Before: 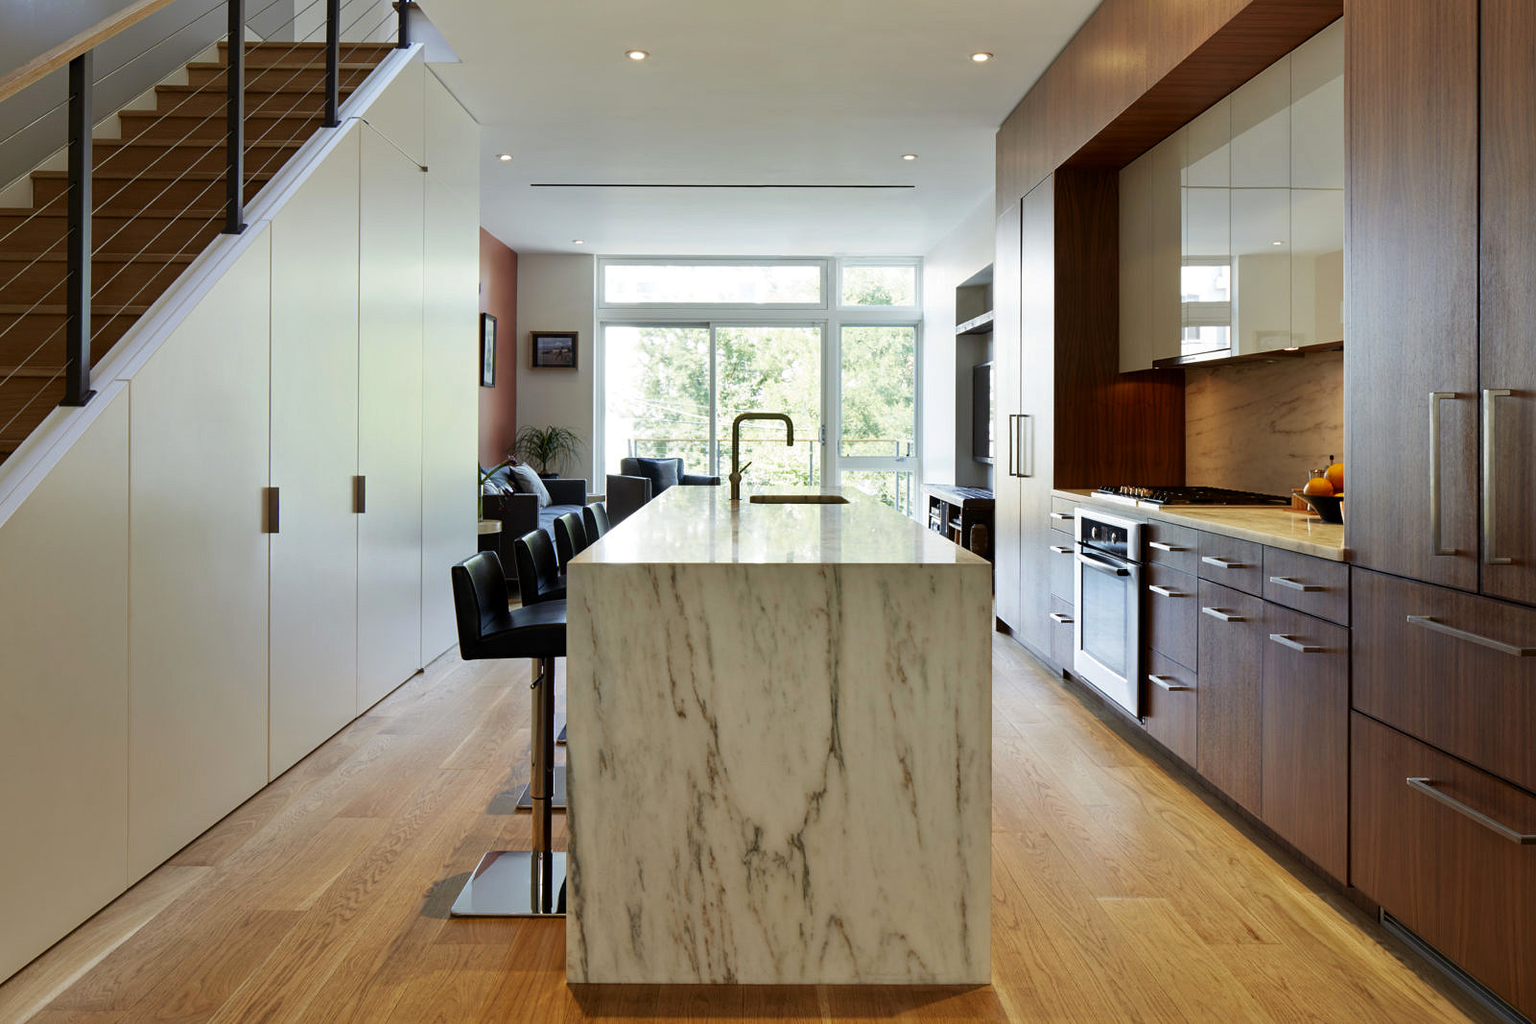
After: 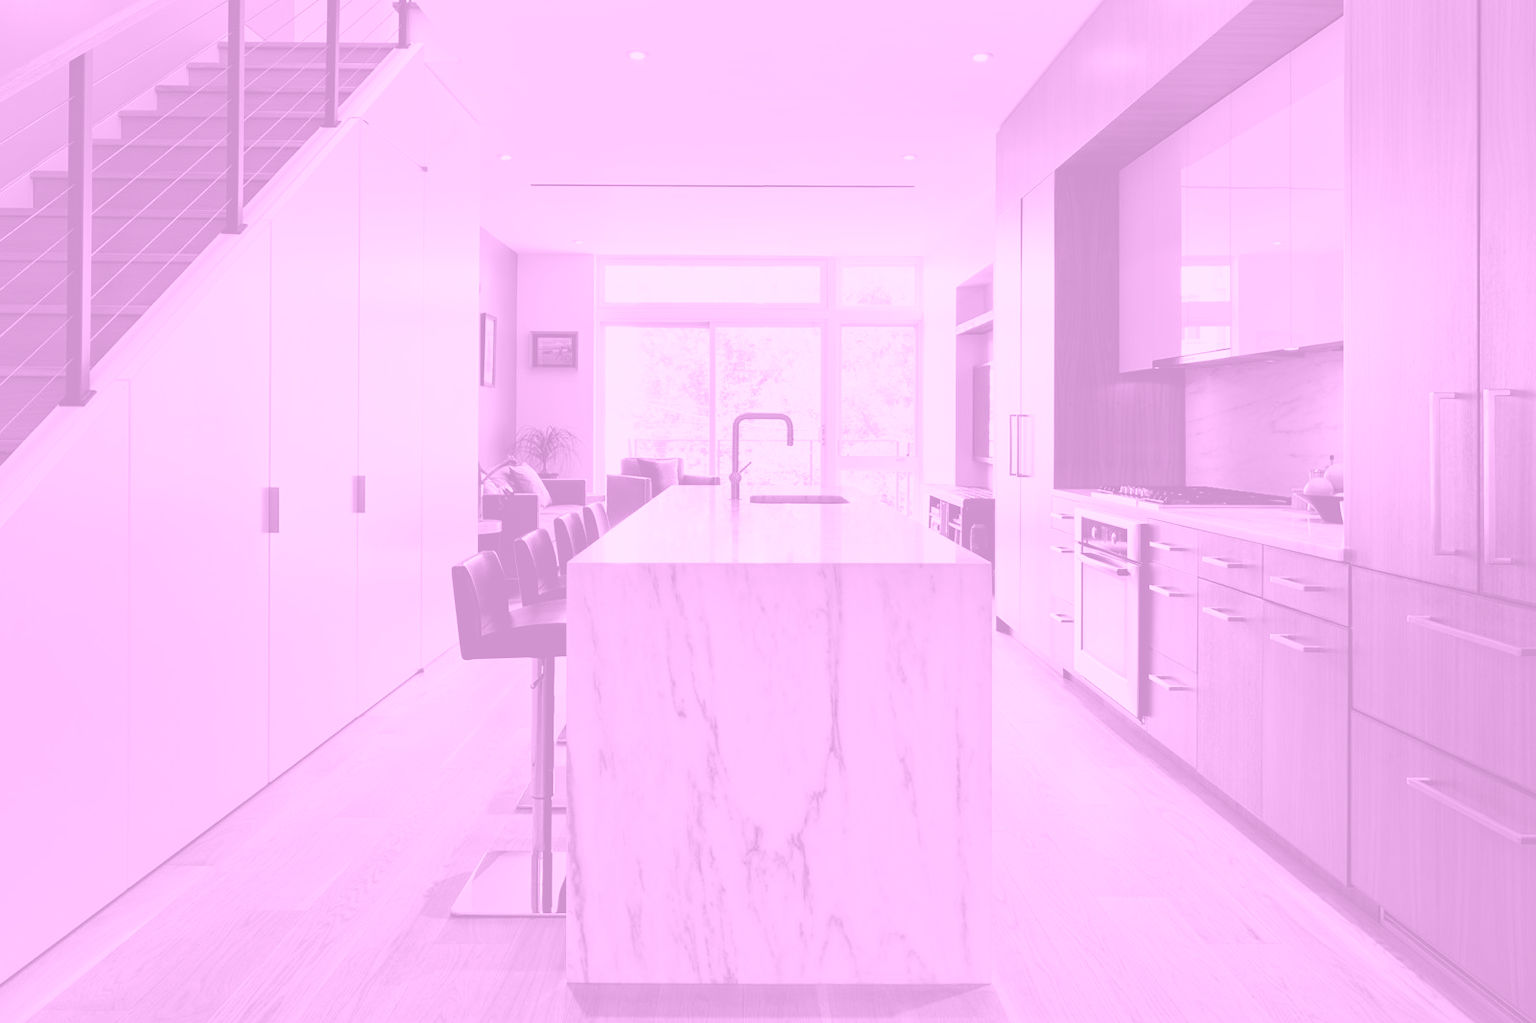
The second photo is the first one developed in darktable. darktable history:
color calibration: illuminant as shot in camera, x 0.358, y 0.373, temperature 4628.91 K
colorize: hue 331.2°, saturation 75%, source mix 30.28%, lightness 70.52%, version 1
